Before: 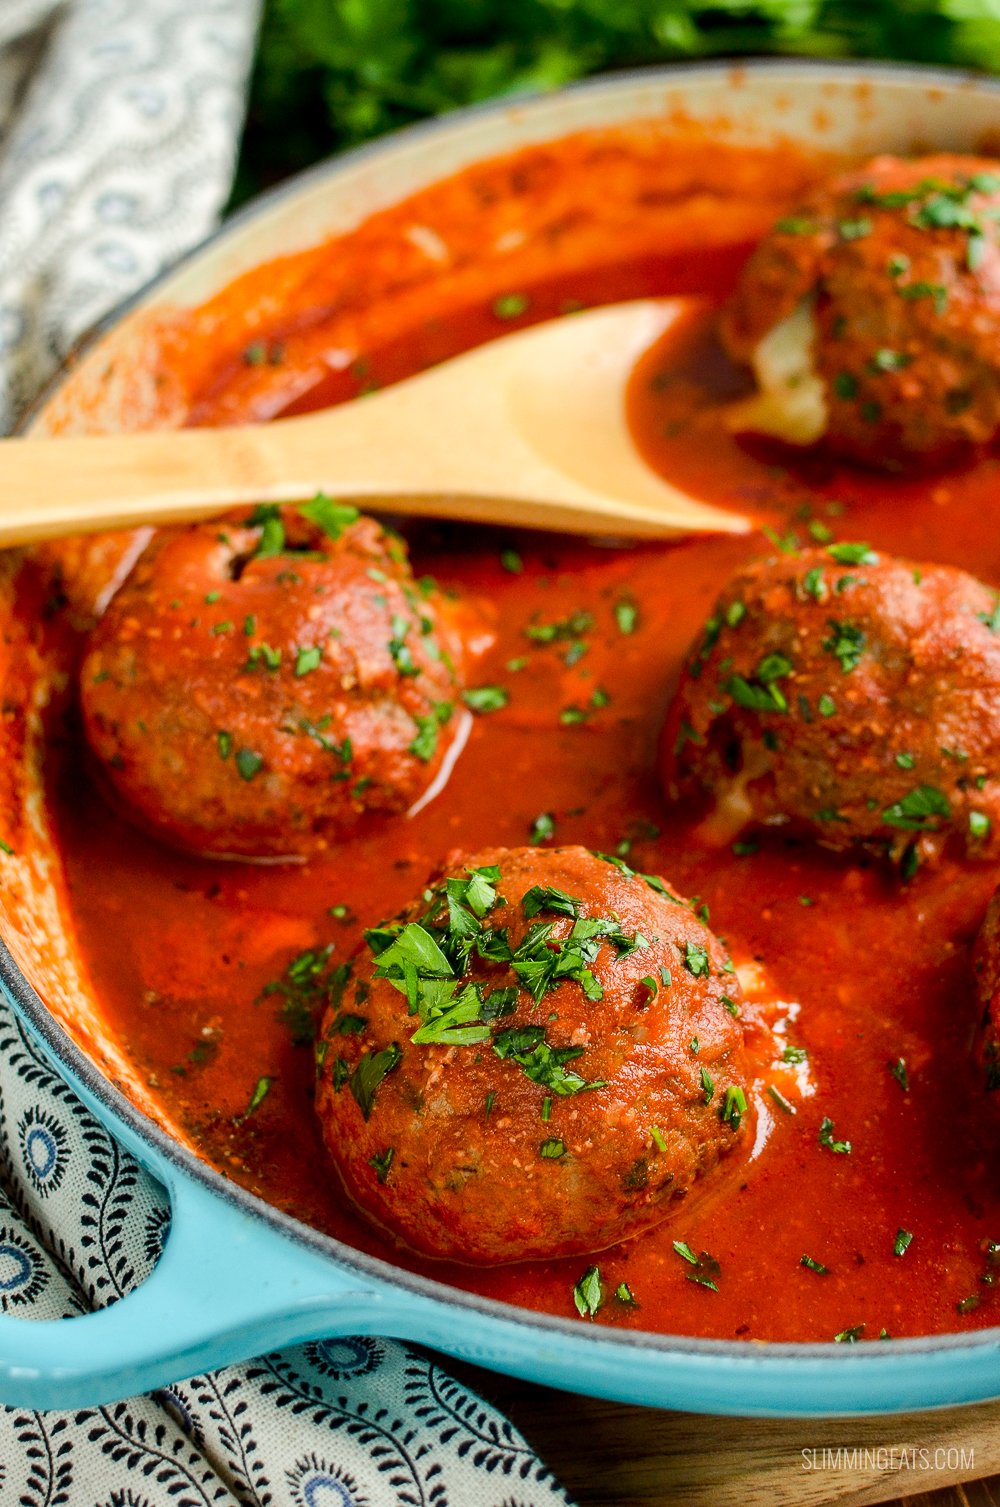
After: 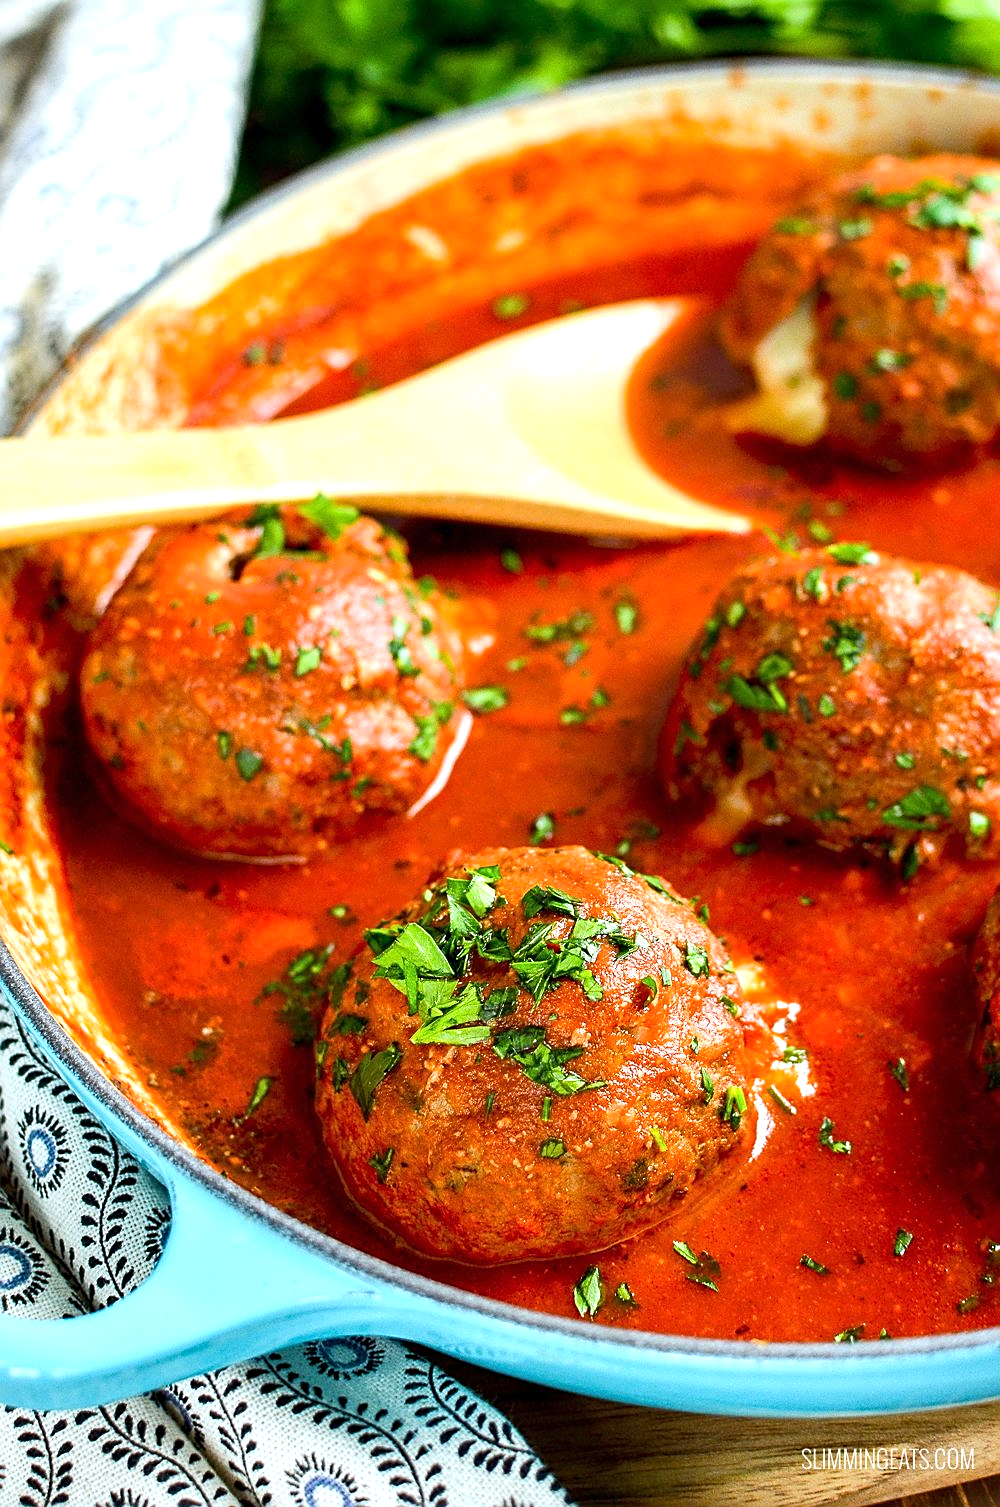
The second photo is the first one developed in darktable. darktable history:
exposure: exposure 0.77 EV, compensate highlight preservation false
white balance: red 0.954, blue 1.079
sharpen: on, module defaults
